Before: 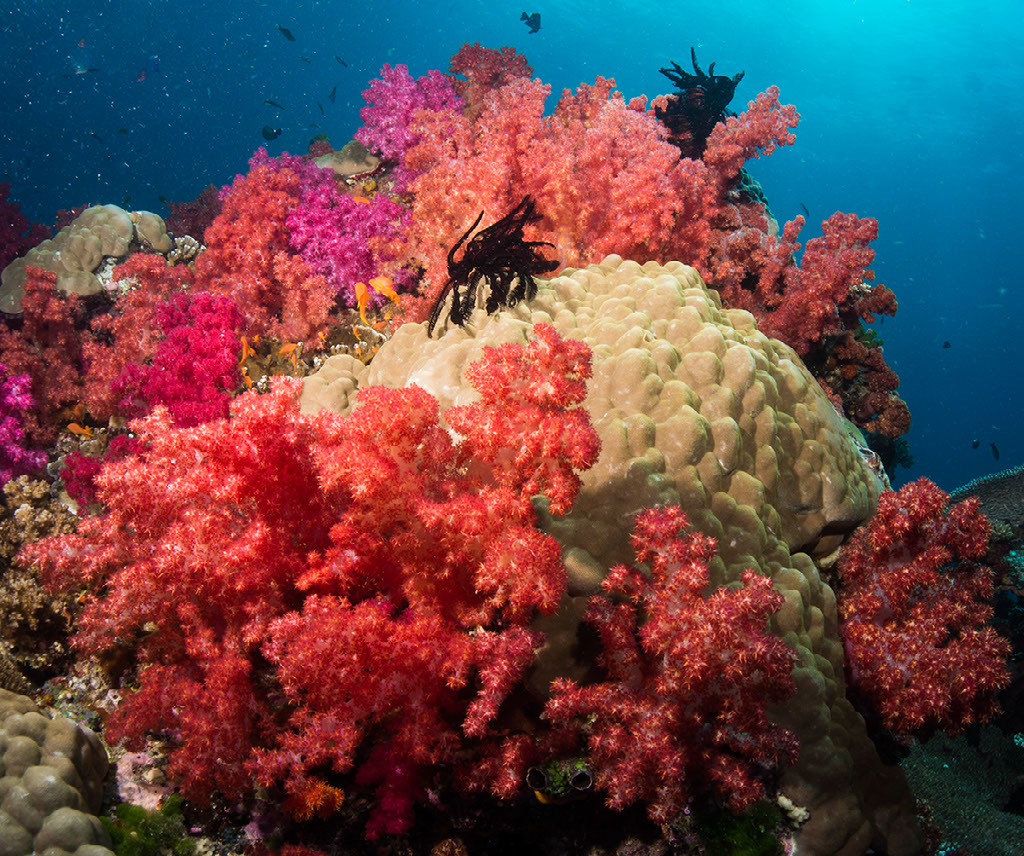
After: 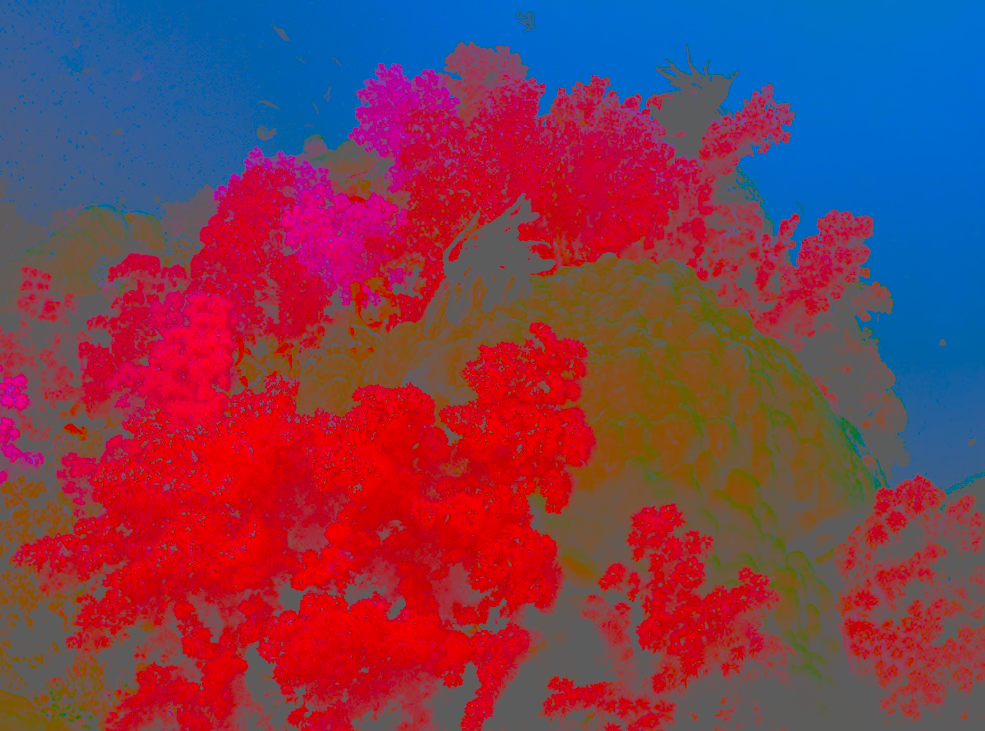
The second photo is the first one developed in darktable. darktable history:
contrast brightness saturation: contrast -0.99, brightness -0.17, saturation 0.75
filmic rgb: black relative exposure -5 EV, hardness 2.88, contrast 1.4, highlights saturation mix -30%
crop and rotate: angle 0.2°, left 0.275%, right 3.127%, bottom 14.18%
graduated density: hue 238.83°, saturation 50%
